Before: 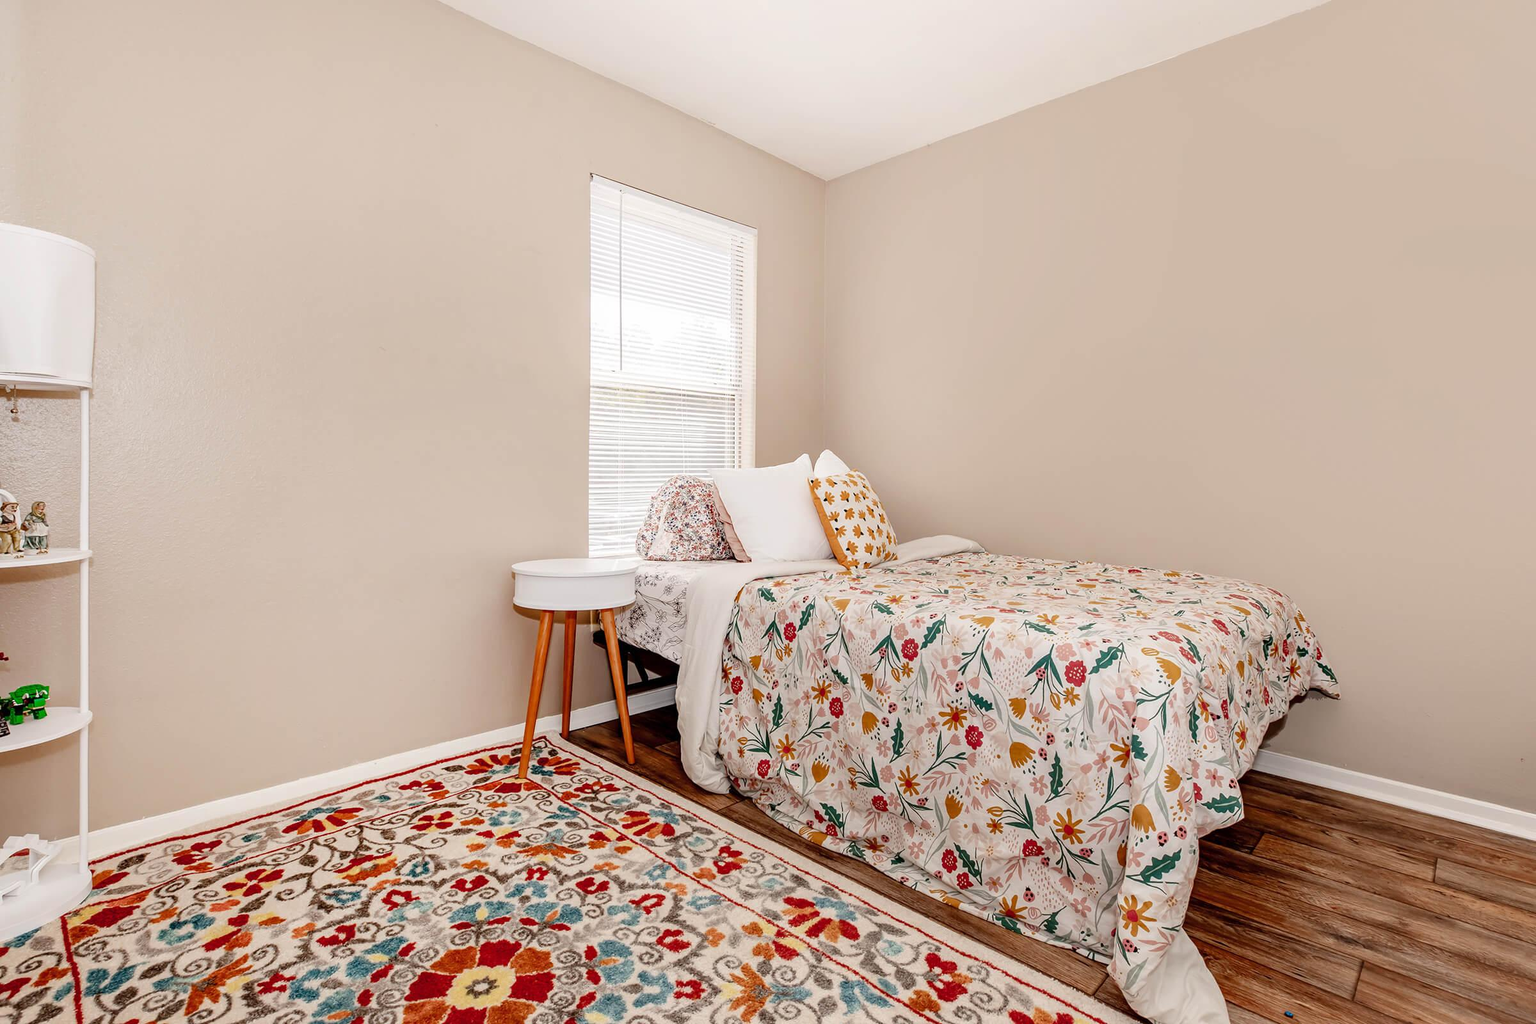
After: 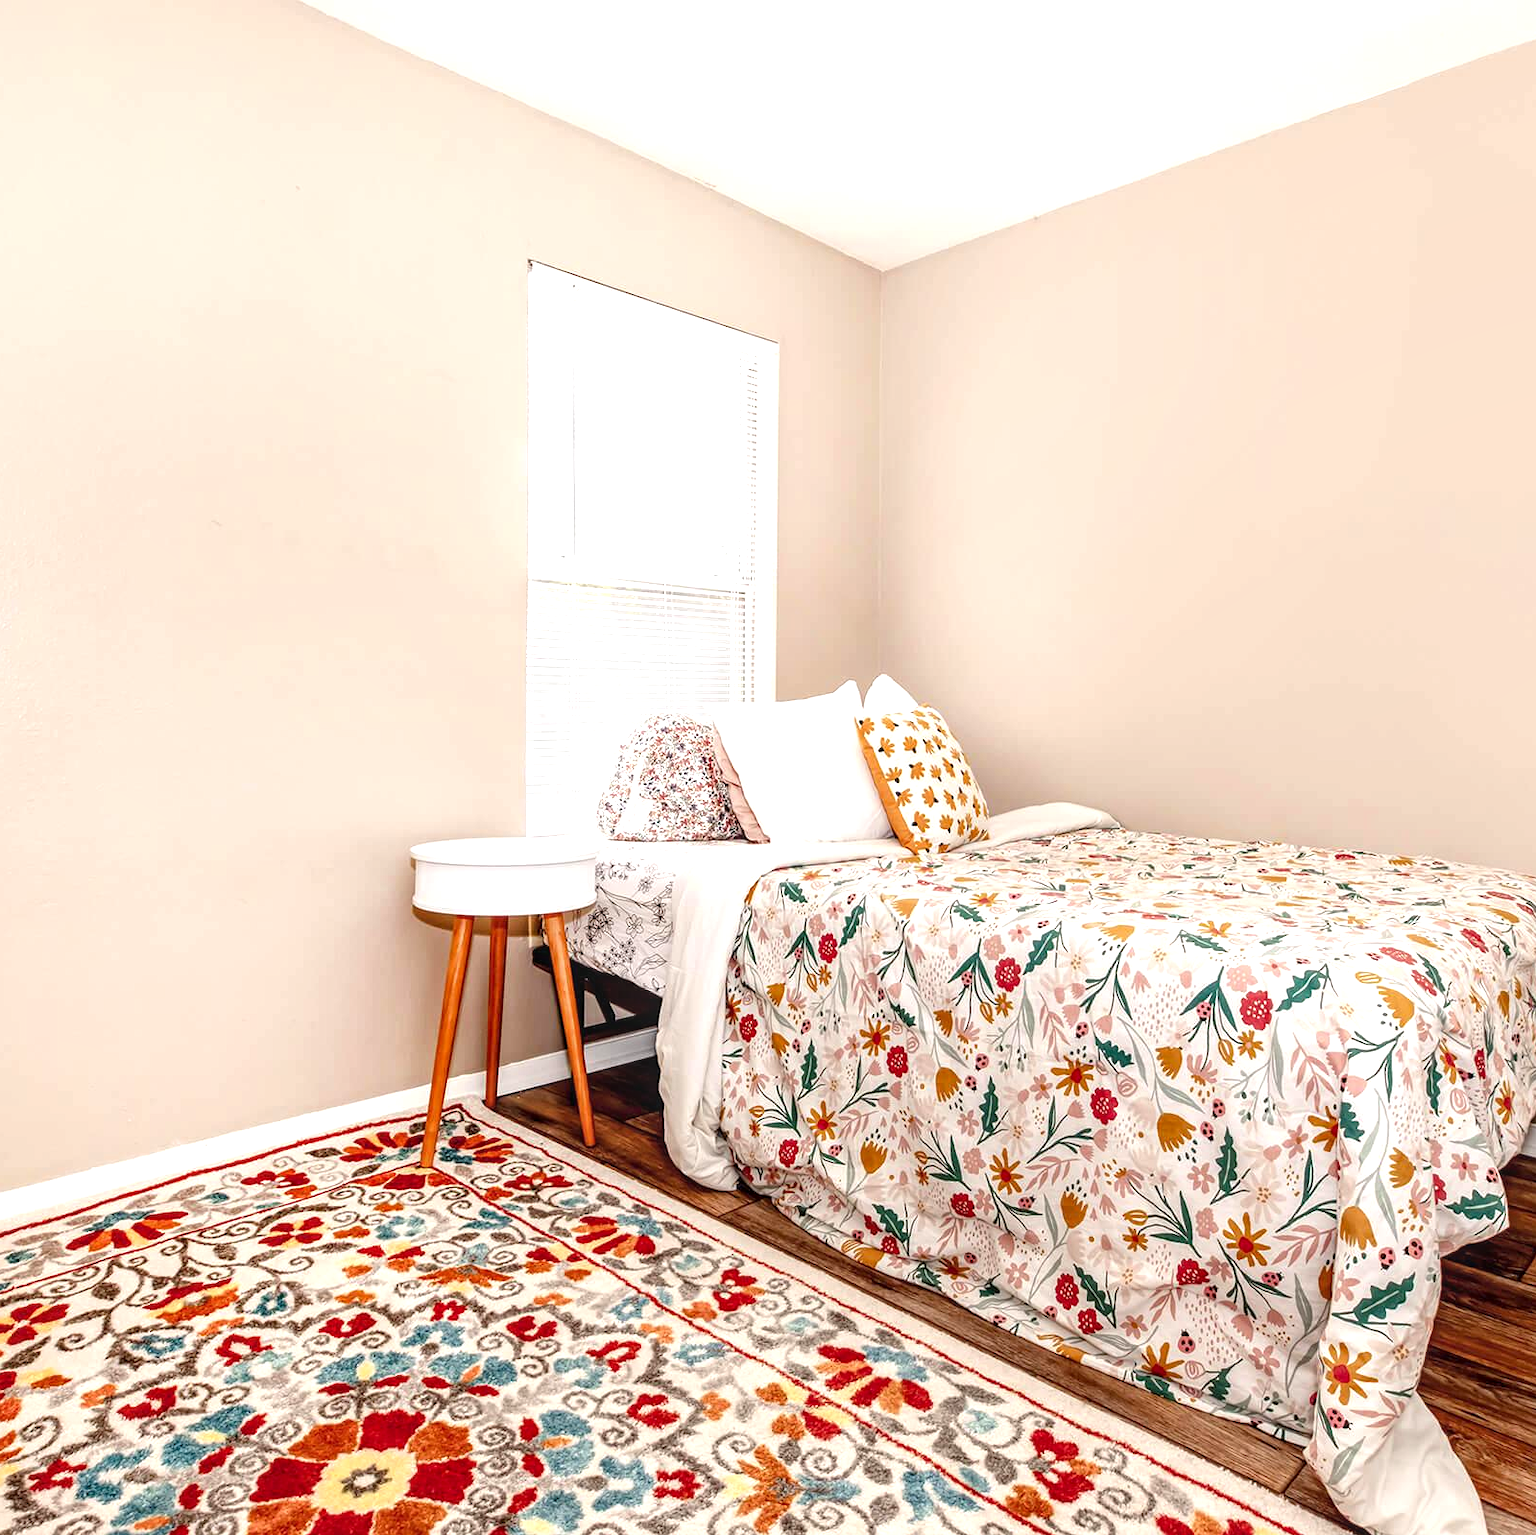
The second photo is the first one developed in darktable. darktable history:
crop and rotate: left 15.512%, right 17.785%
local contrast: on, module defaults
exposure: black level correction 0, exposure 0.7 EV, compensate highlight preservation false
